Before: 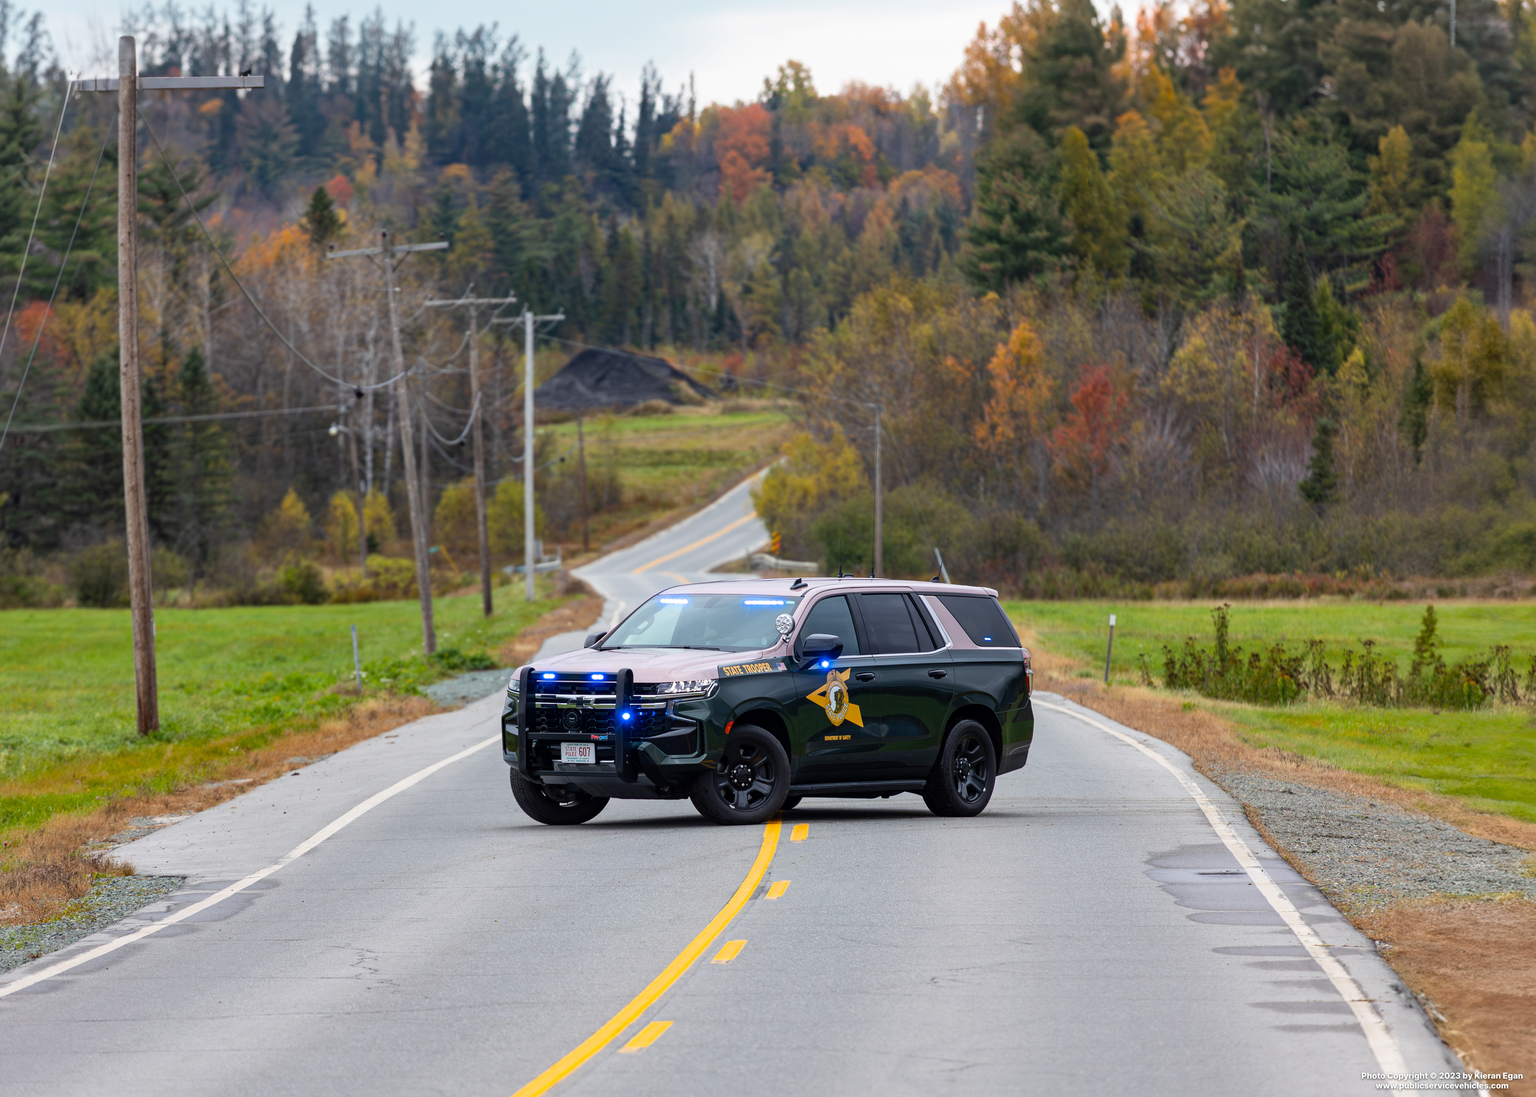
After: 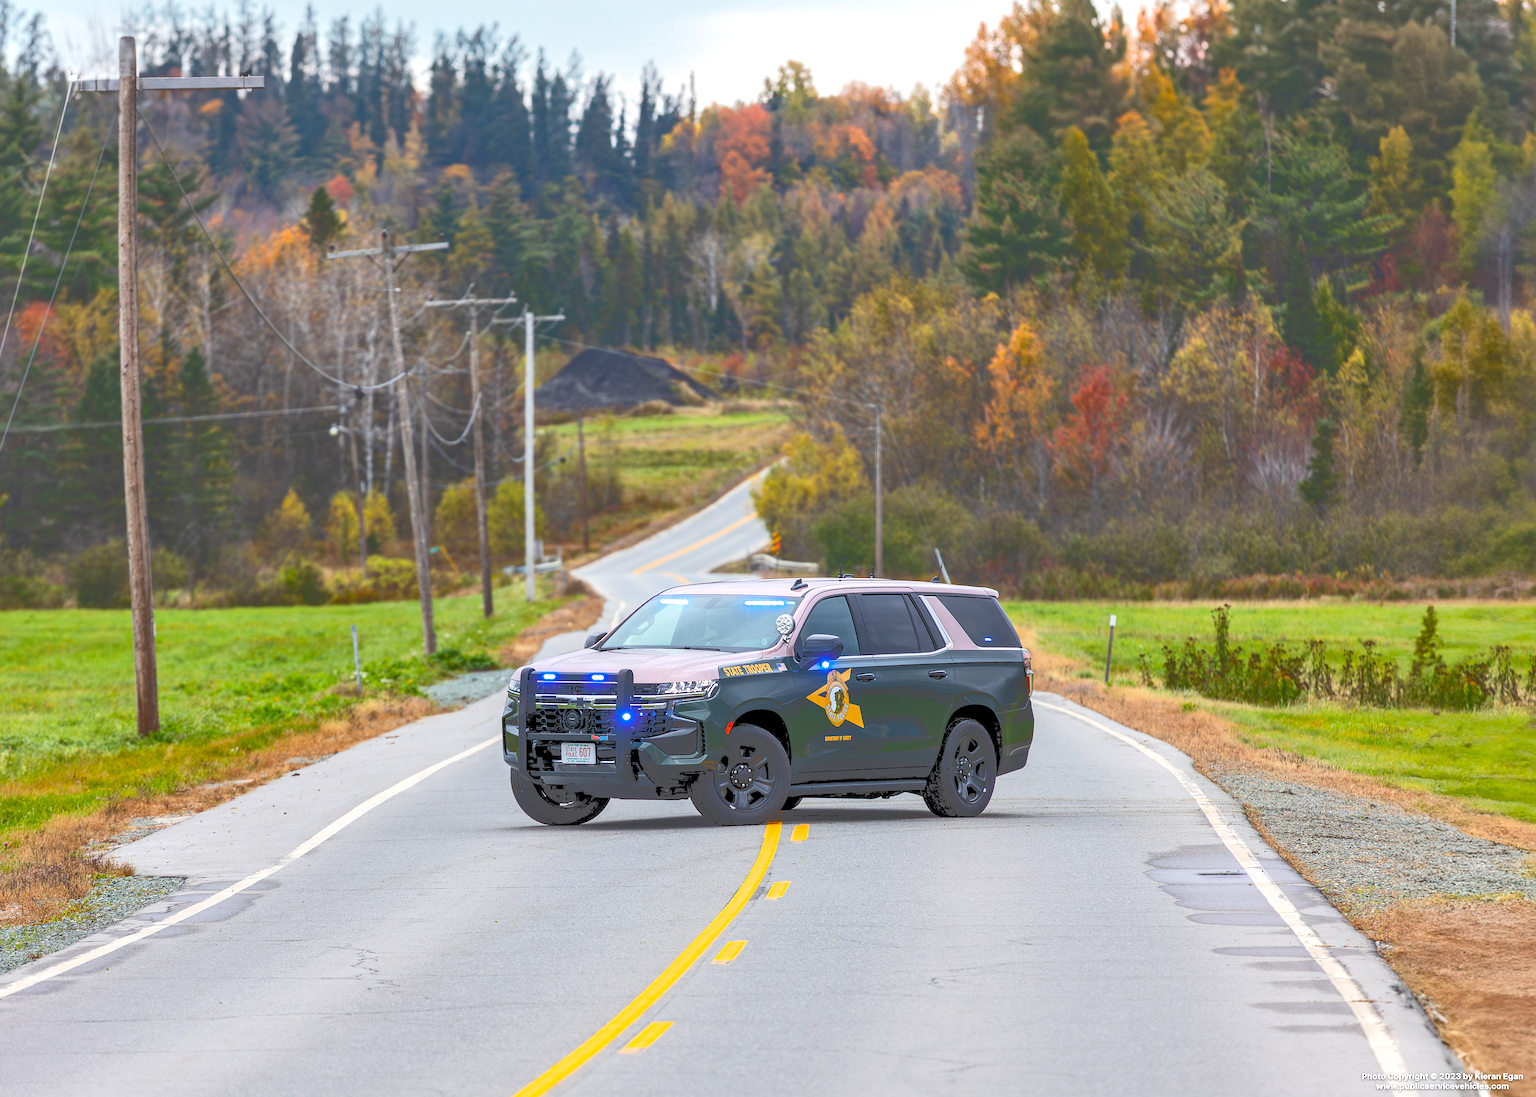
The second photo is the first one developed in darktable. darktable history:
tone equalizer: on, module defaults
sharpen: on, module defaults
tone curve: curves: ch0 [(0, 0) (0.003, 0.299) (0.011, 0.299) (0.025, 0.299) (0.044, 0.299) (0.069, 0.3) (0.1, 0.306) (0.136, 0.316) (0.177, 0.326) (0.224, 0.338) (0.277, 0.366) (0.335, 0.406) (0.399, 0.462) (0.468, 0.533) (0.543, 0.607) (0.623, 0.7) (0.709, 0.775) (0.801, 0.843) (0.898, 0.903) (1, 1)], color space Lab, independent channels, preserve colors none
exposure: black level correction 0.001, exposure 0.141 EV, compensate highlight preservation false
contrast brightness saturation: saturation 0.178
shadows and highlights: shadows 43.22, highlights 6.9
local contrast: on, module defaults
